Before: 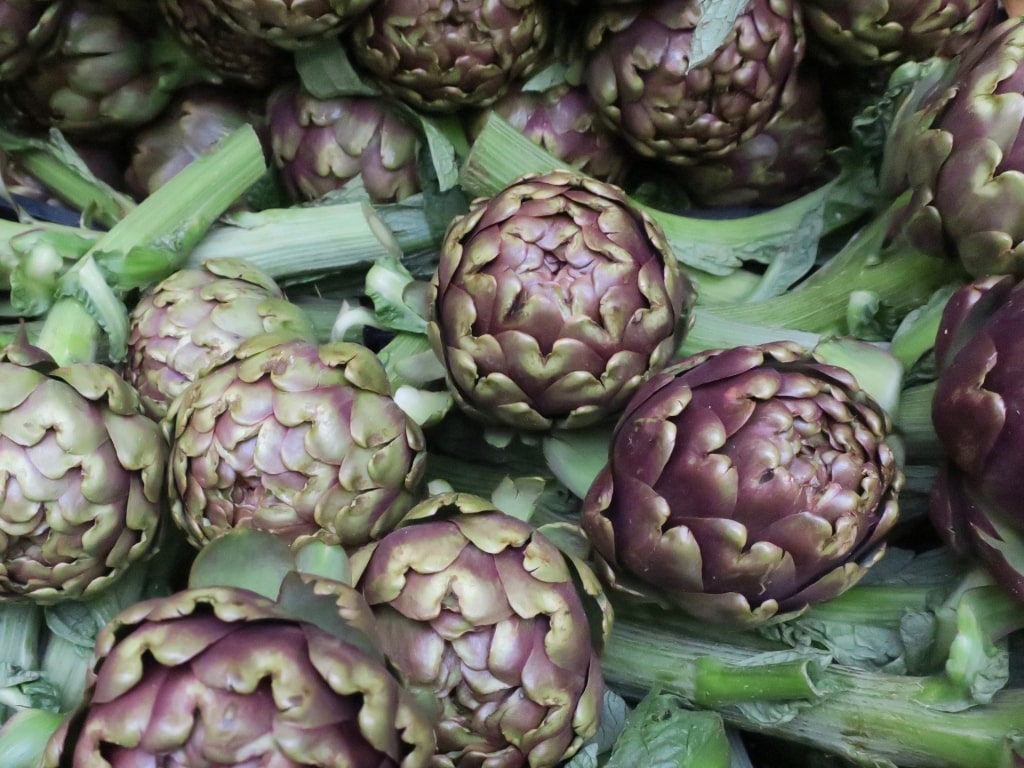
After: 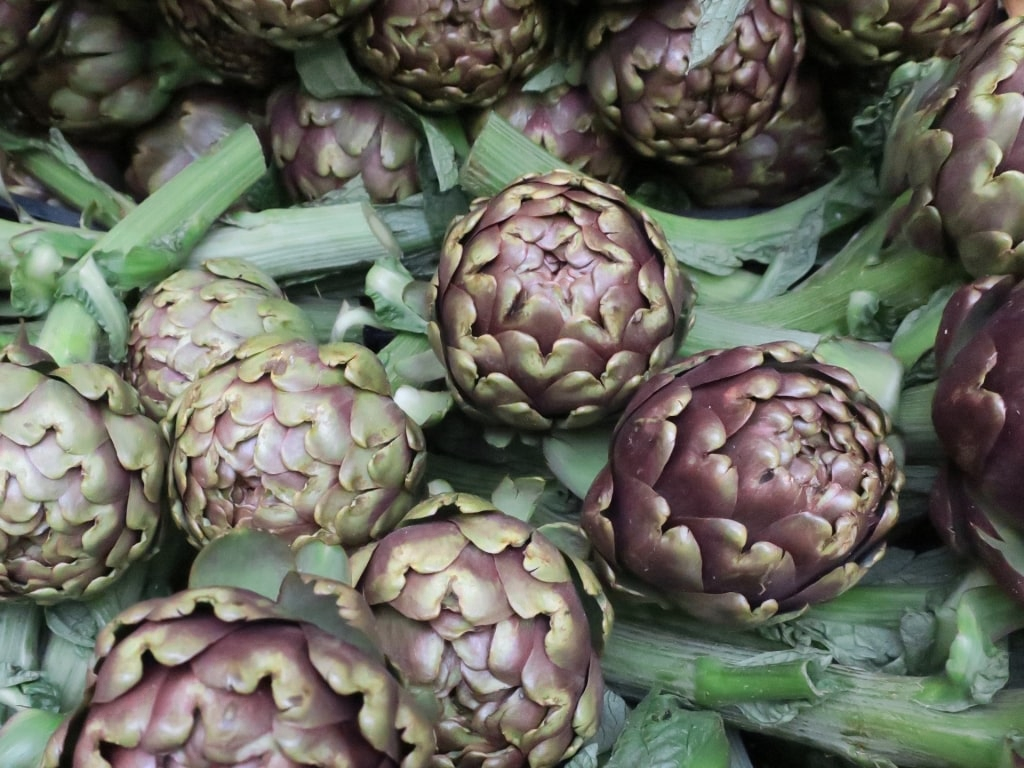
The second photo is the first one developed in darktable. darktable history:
color zones: curves: ch0 [(0.018, 0.548) (0.224, 0.64) (0.425, 0.447) (0.675, 0.575) (0.732, 0.579)]; ch1 [(0.066, 0.487) (0.25, 0.5) (0.404, 0.43) (0.75, 0.421) (0.956, 0.421)]; ch2 [(0.044, 0.561) (0.215, 0.465) (0.399, 0.544) (0.465, 0.548) (0.614, 0.447) (0.724, 0.43) (0.882, 0.623) (0.956, 0.632)]
